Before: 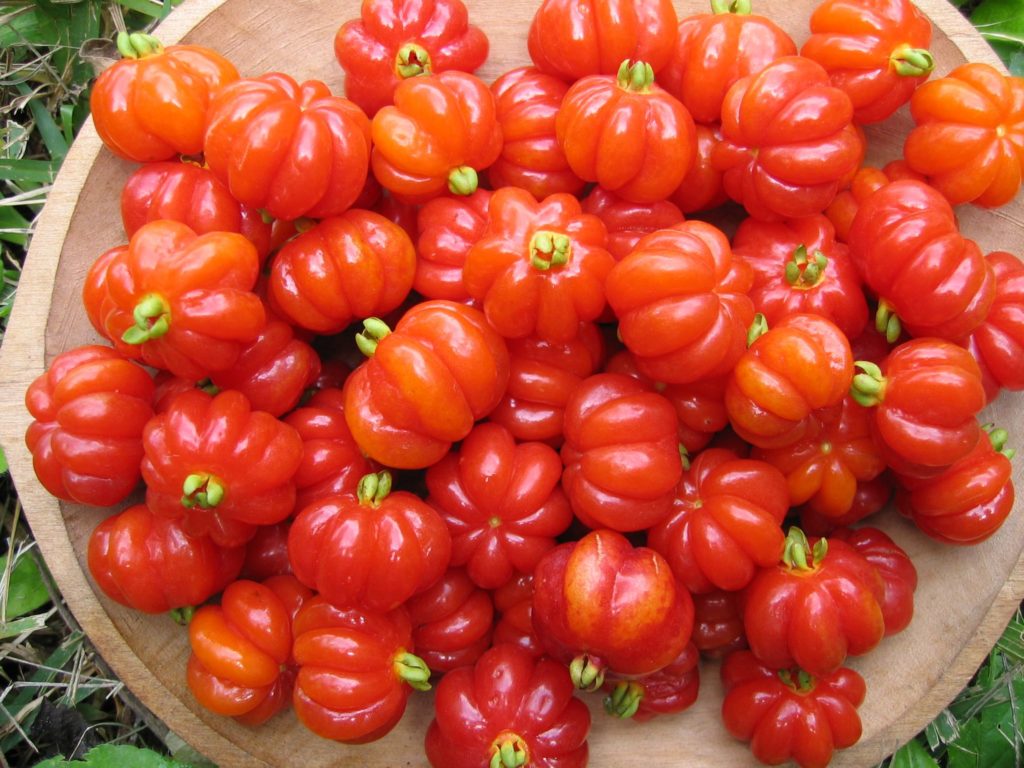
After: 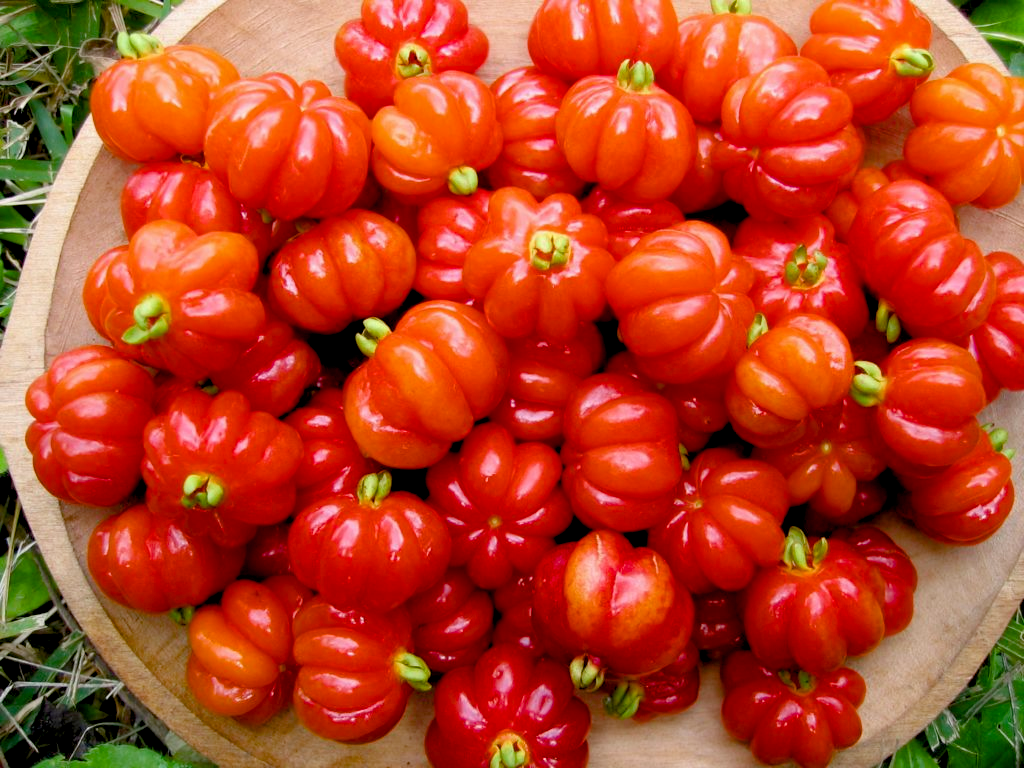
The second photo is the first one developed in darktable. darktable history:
color balance rgb: global offset › luminance -1.421%, perceptual saturation grading › global saturation 25.396%, perceptual saturation grading › highlights -28.968%, perceptual saturation grading › shadows 34.458%
